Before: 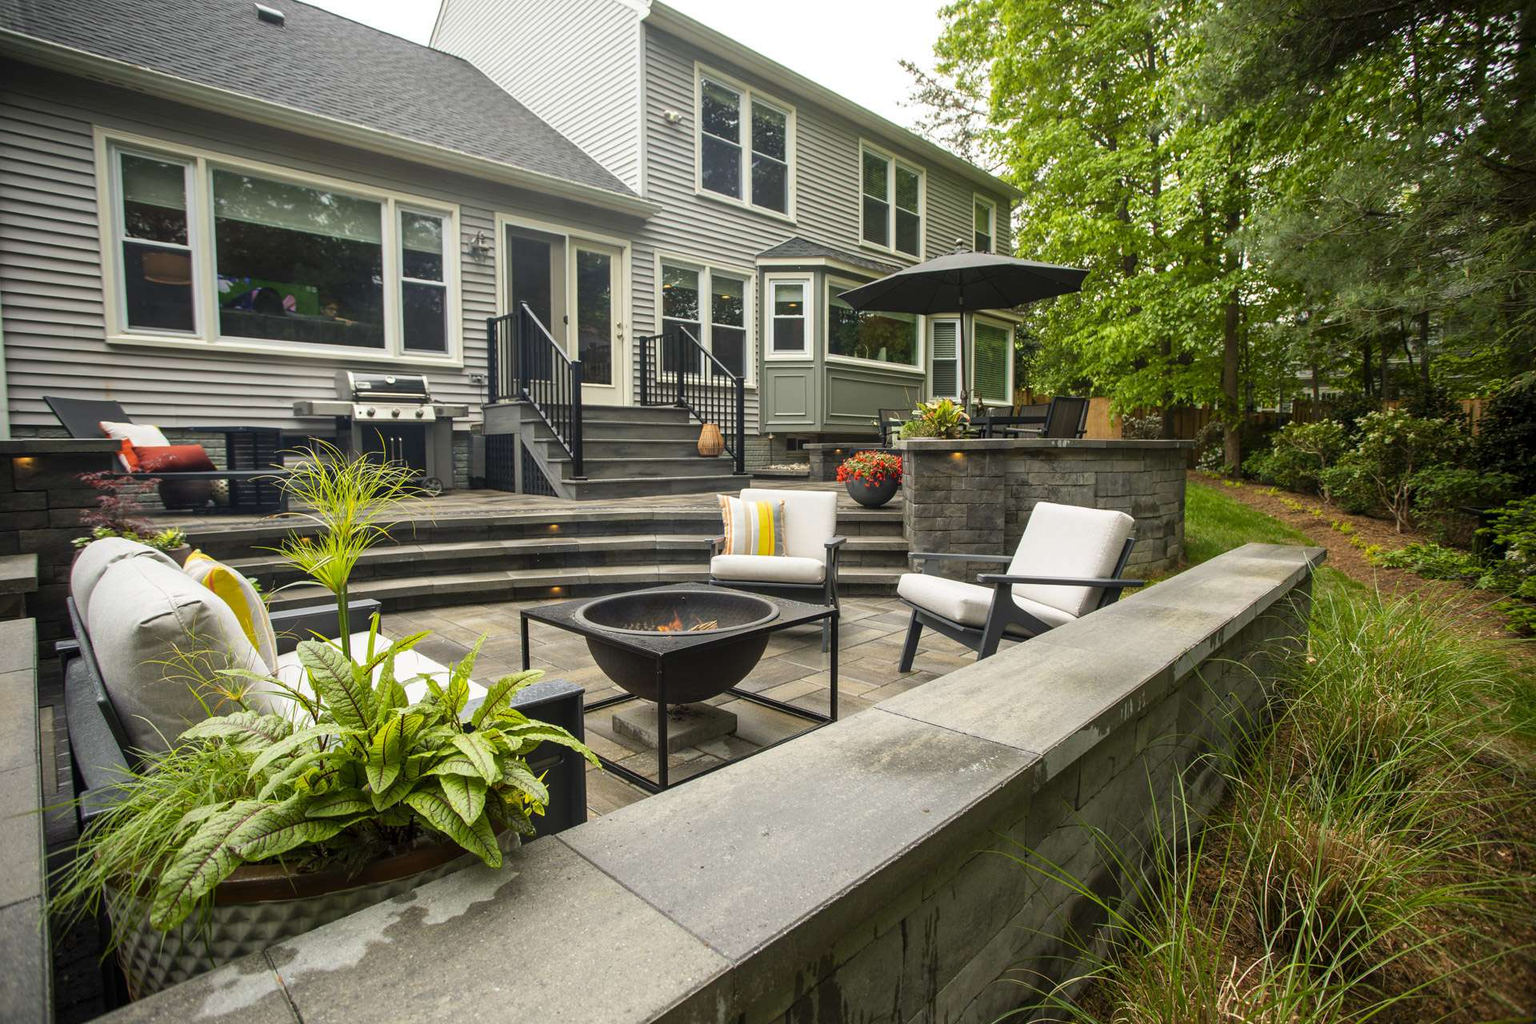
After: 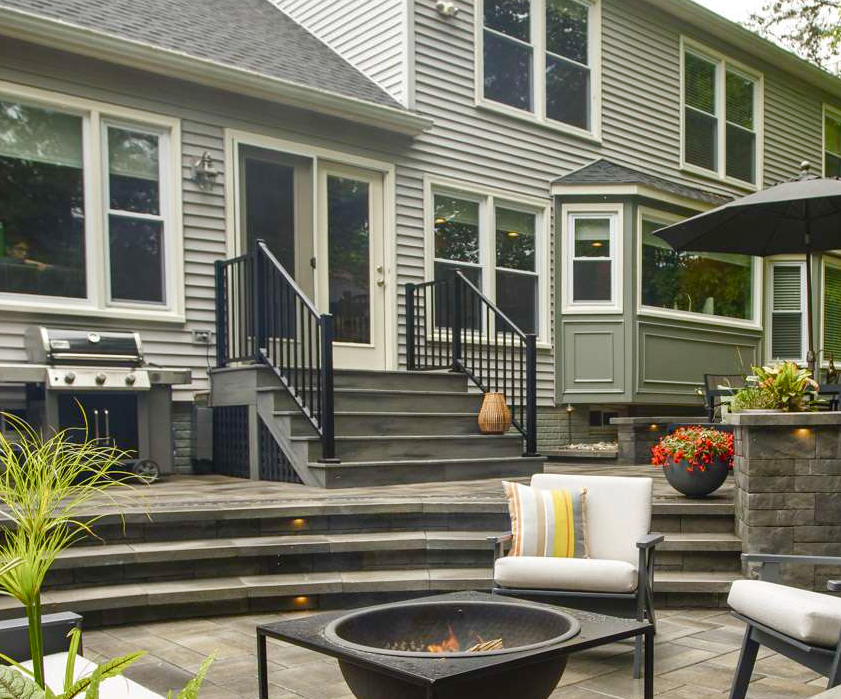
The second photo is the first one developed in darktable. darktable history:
crop: left 20.542%, top 10.753%, right 35.605%, bottom 34.594%
shadows and highlights: soften with gaussian
tone equalizer: edges refinement/feathering 500, mask exposure compensation -1.57 EV, preserve details no
color balance rgb: power › hue 170.88°, perceptual saturation grading › global saturation 25.571%, perceptual saturation grading › highlights -50.45%, perceptual saturation grading › shadows 30.64%, global vibrance 9.469%
